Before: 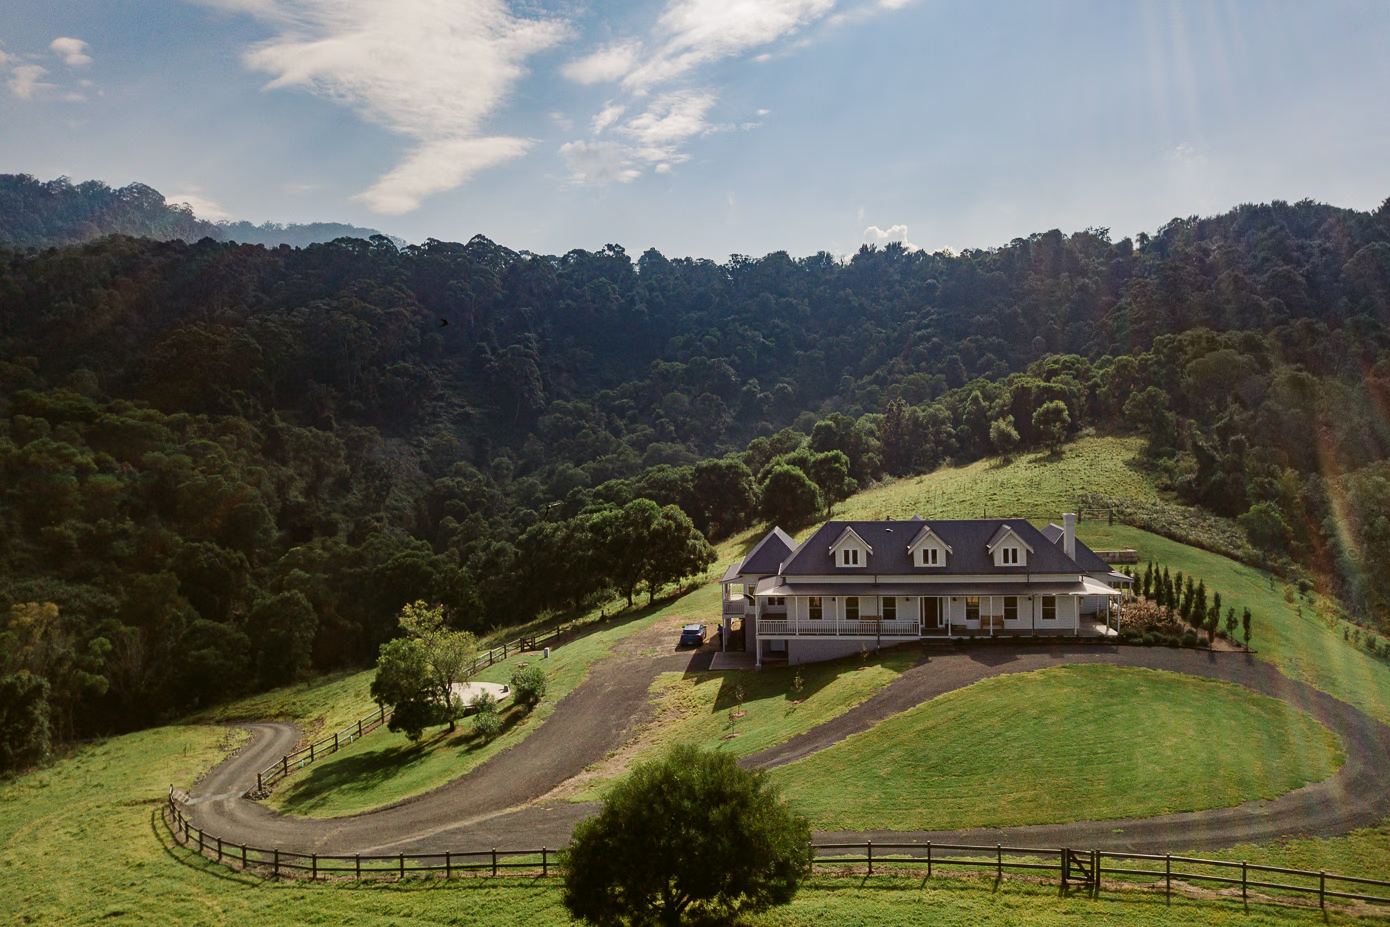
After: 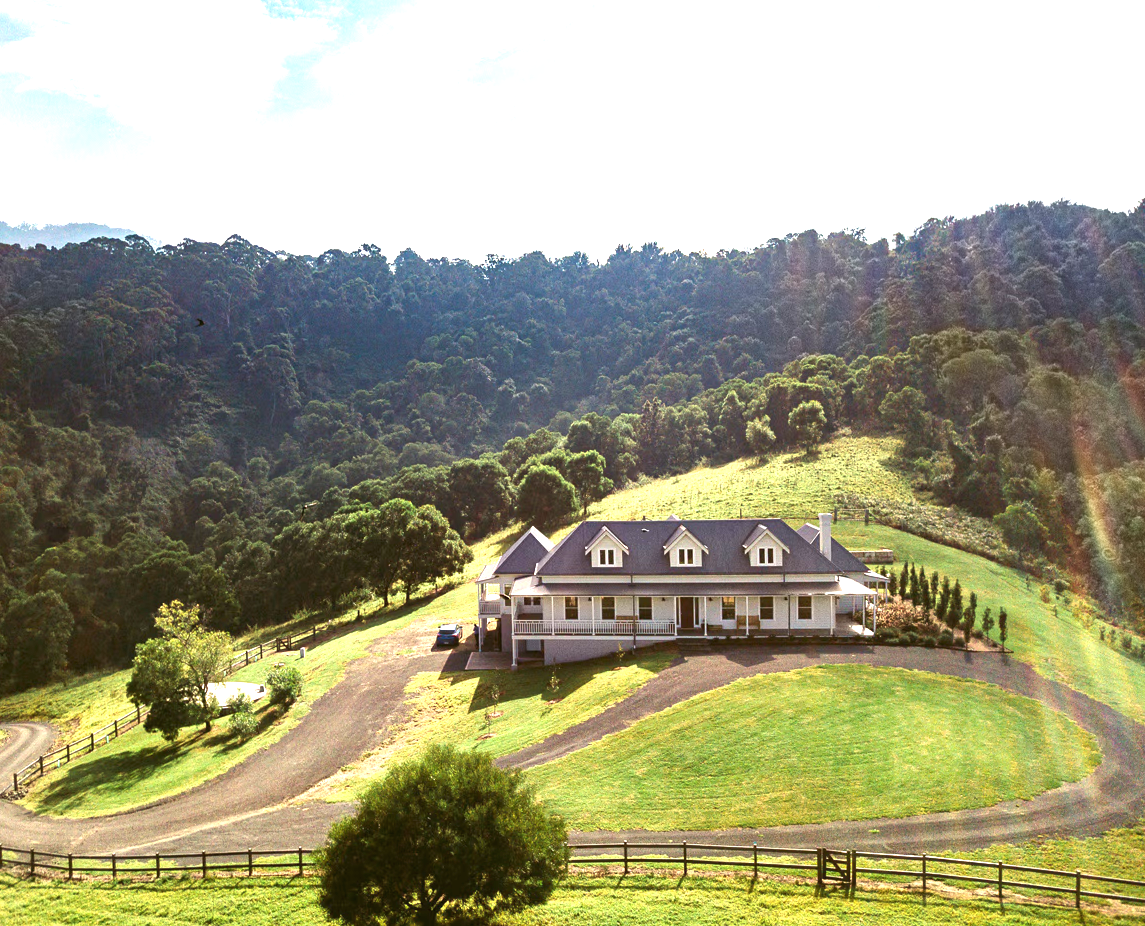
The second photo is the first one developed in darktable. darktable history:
crop: left 17.582%, bottom 0.031%
exposure: black level correction 0, exposure 1.675 EV, compensate exposure bias true, compensate highlight preservation false
